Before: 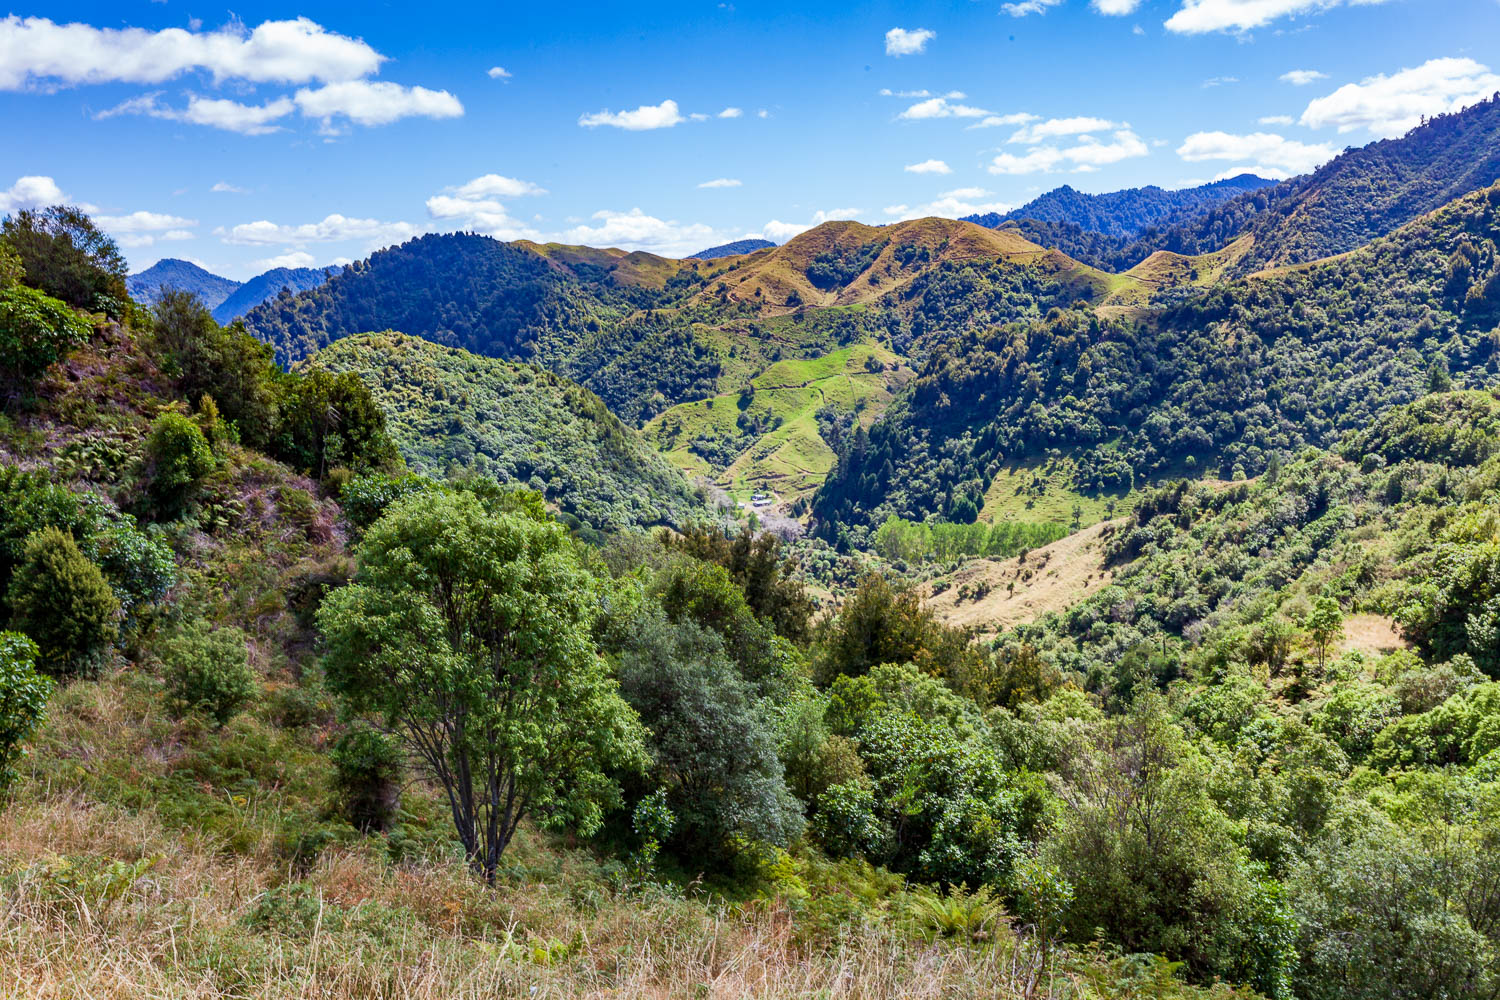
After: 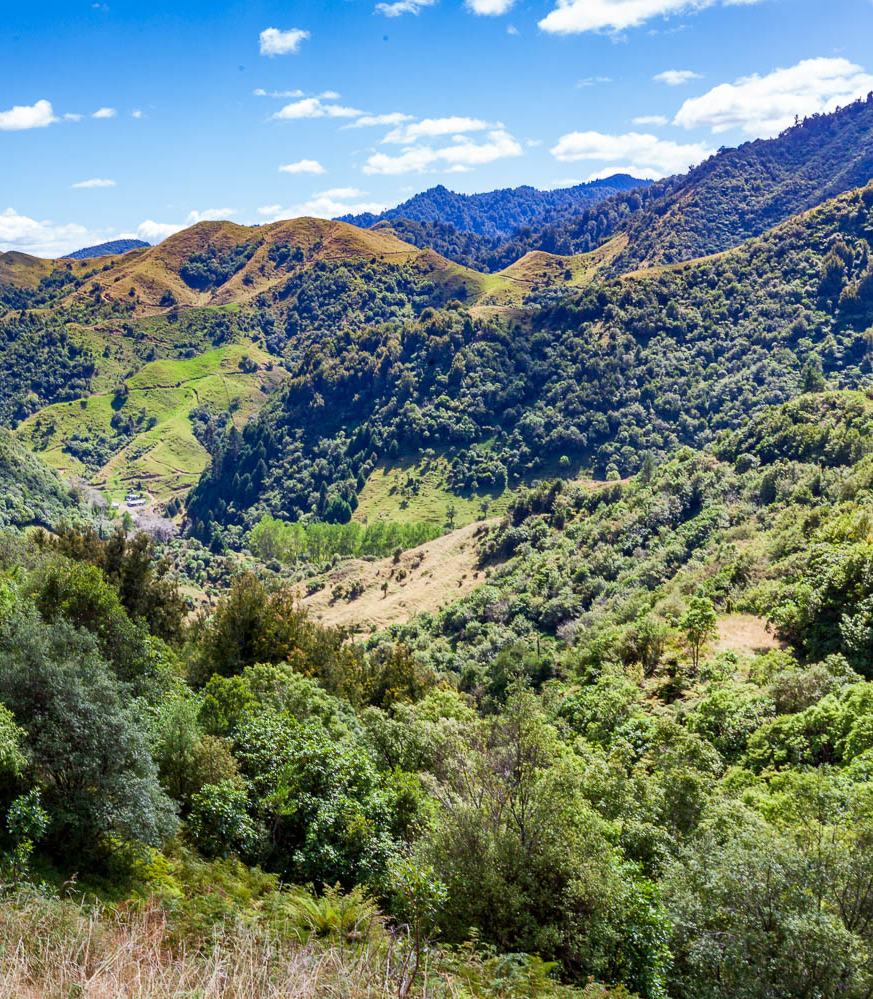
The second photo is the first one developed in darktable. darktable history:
crop: left 41.769%
